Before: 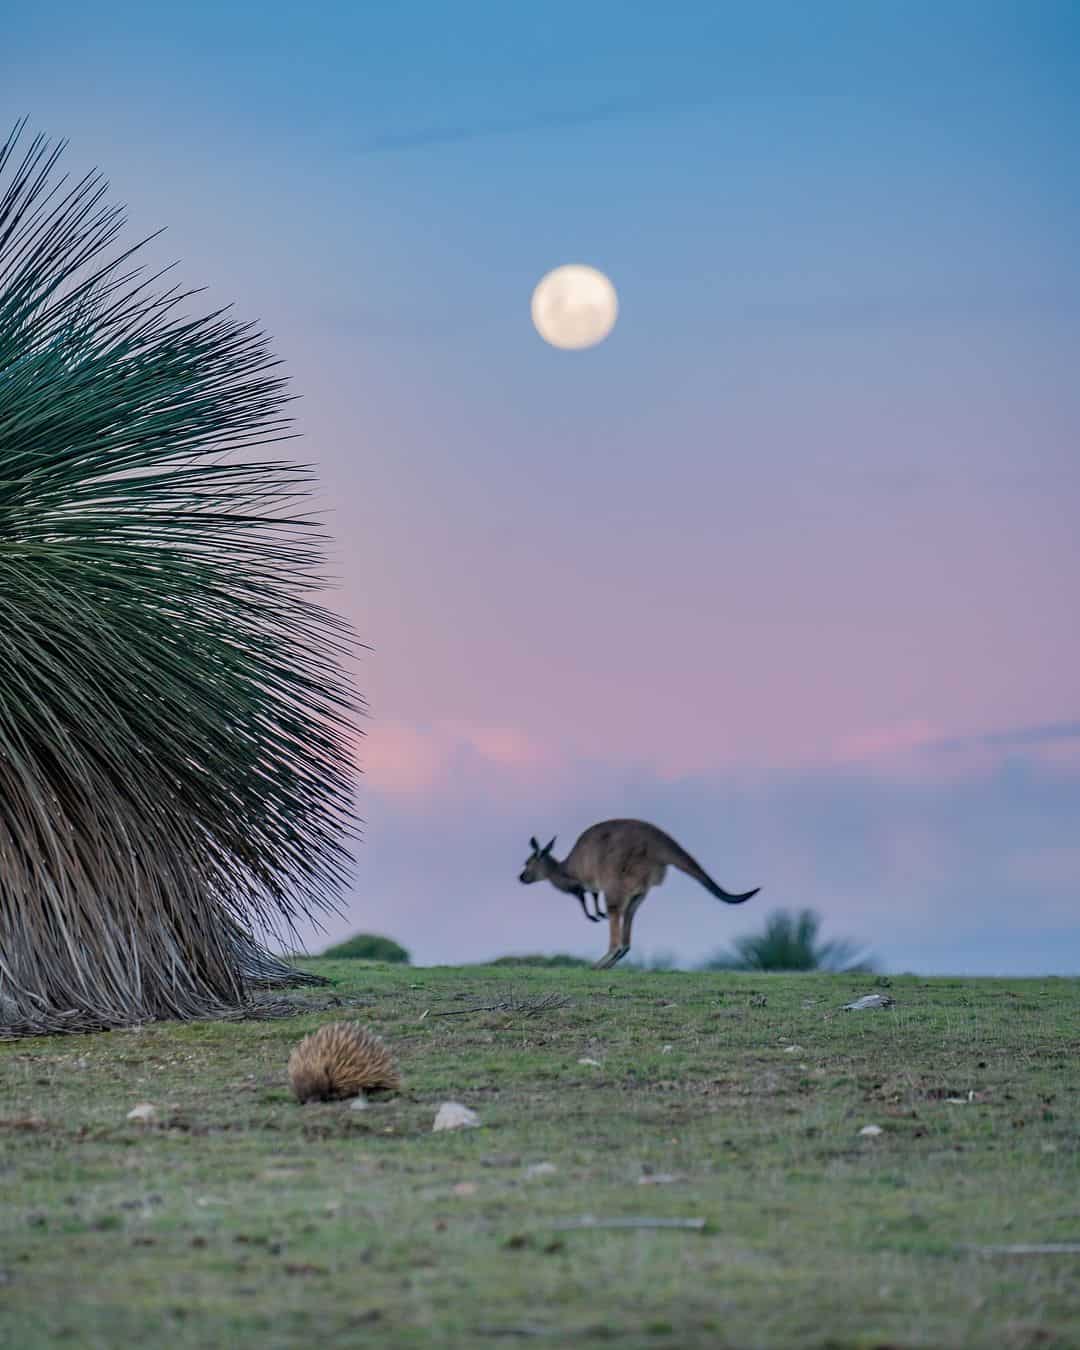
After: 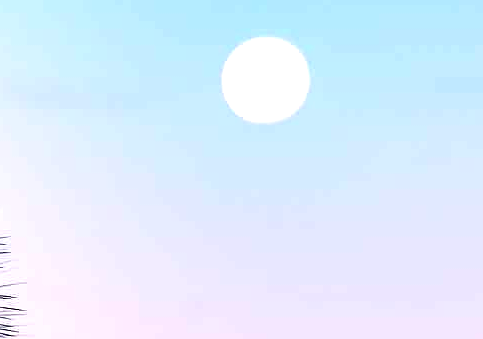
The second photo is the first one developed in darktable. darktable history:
crop: left 28.64%, top 16.832%, right 26.637%, bottom 58.055%
sharpen: radius 1
exposure: black level correction 0, exposure 1.3 EV, compensate exposure bias true, compensate highlight preservation false
